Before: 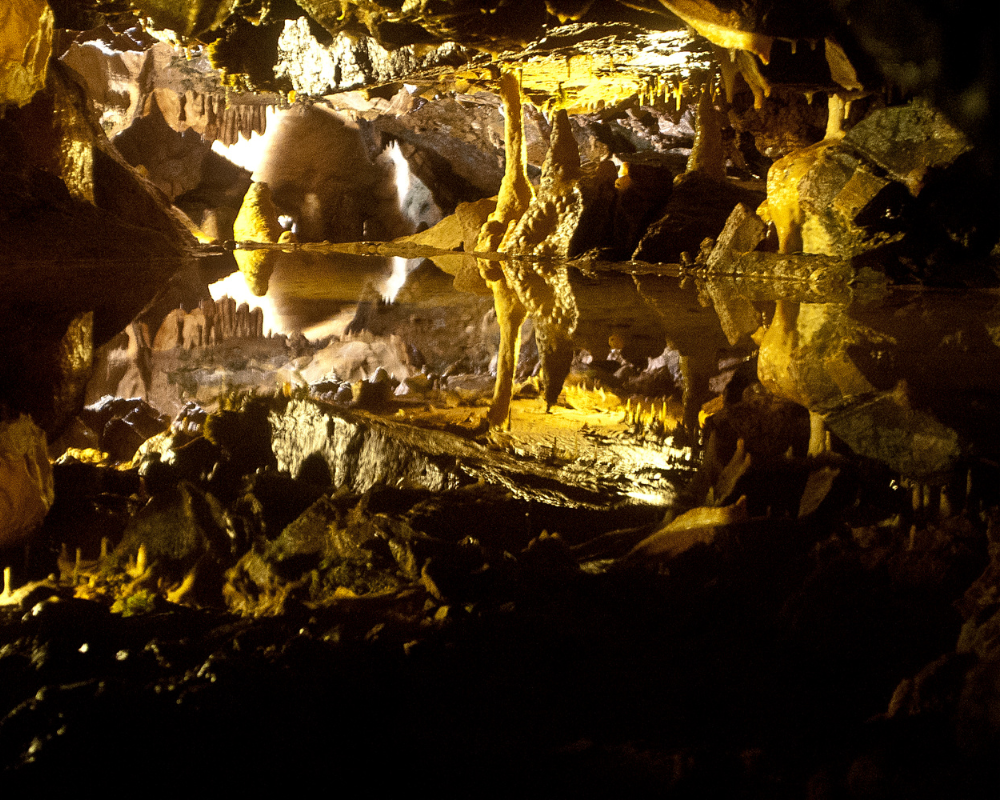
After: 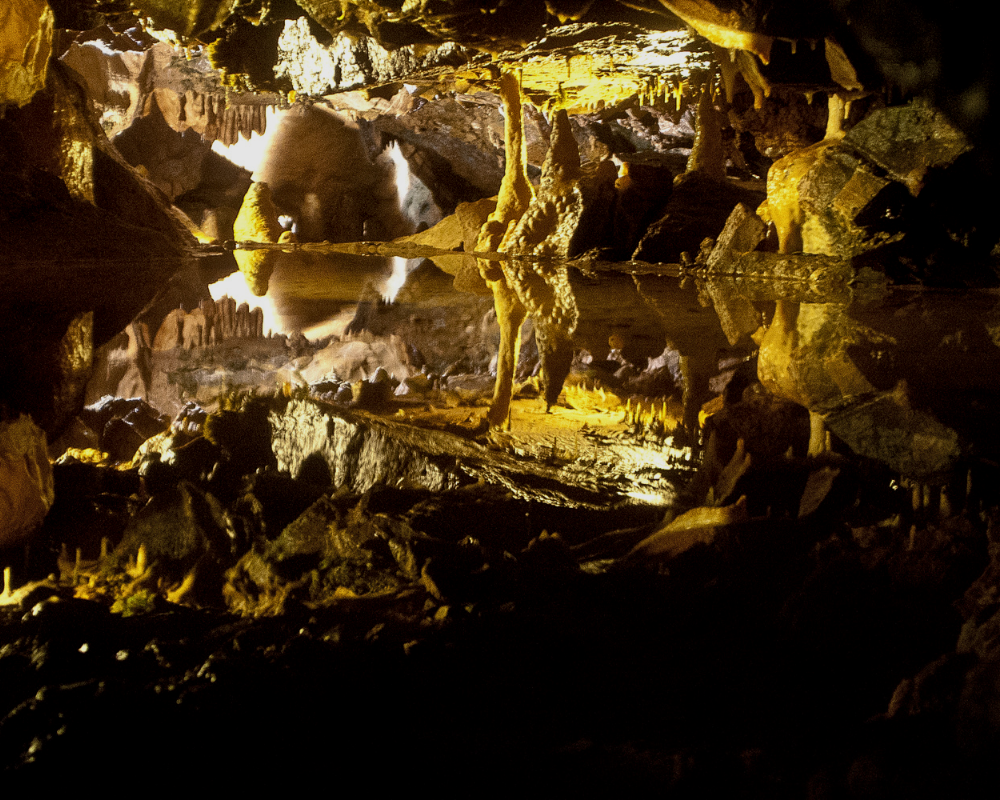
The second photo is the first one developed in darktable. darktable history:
local contrast: highlights 101%, shadows 97%, detail 119%, midtone range 0.2
exposure: exposure -0.381 EV, compensate highlight preservation false
